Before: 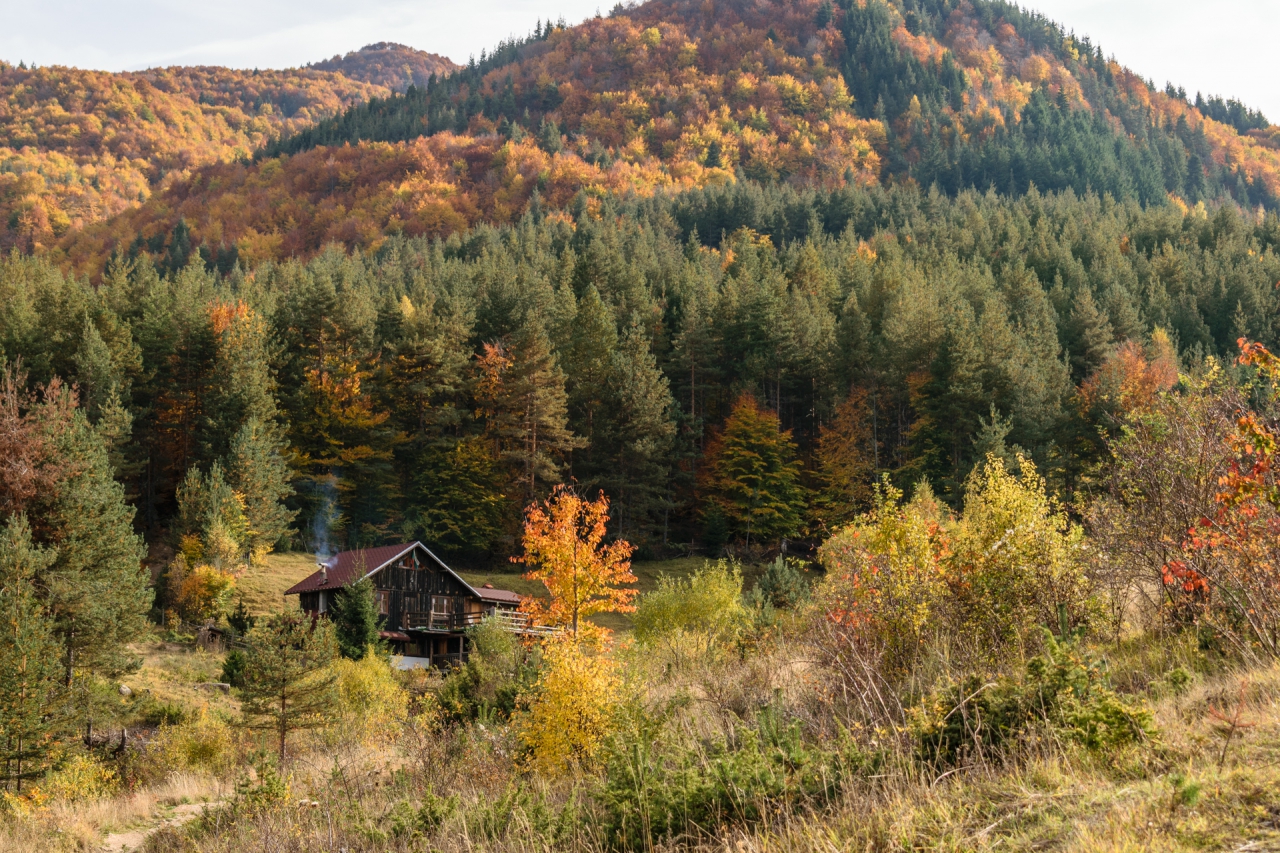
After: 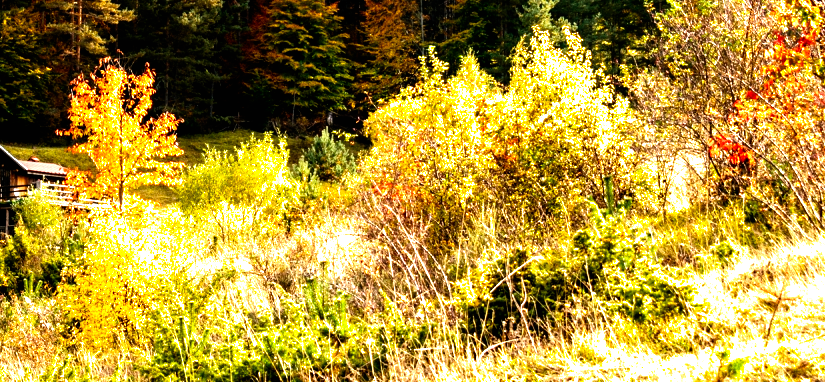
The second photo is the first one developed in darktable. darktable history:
crop and rotate: left 35.509%, top 50.238%, bottom 4.934%
color balance: contrast 6.48%, output saturation 113.3%
filmic rgb: black relative exposure -8.2 EV, white relative exposure 2.2 EV, threshold 3 EV, hardness 7.11, latitude 85.74%, contrast 1.696, highlights saturation mix -4%, shadows ↔ highlights balance -2.69%, preserve chrominance no, color science v5 (2021), contrast in shadows safe, contrast in highlights safe, enable highlight reconstruction true
exposure: black level correction 0, exposure 0.9 EV, compensate highlight preservation false
shadows and highlights: shadows -12.5, white point adjustment 4, highlights 28.33
